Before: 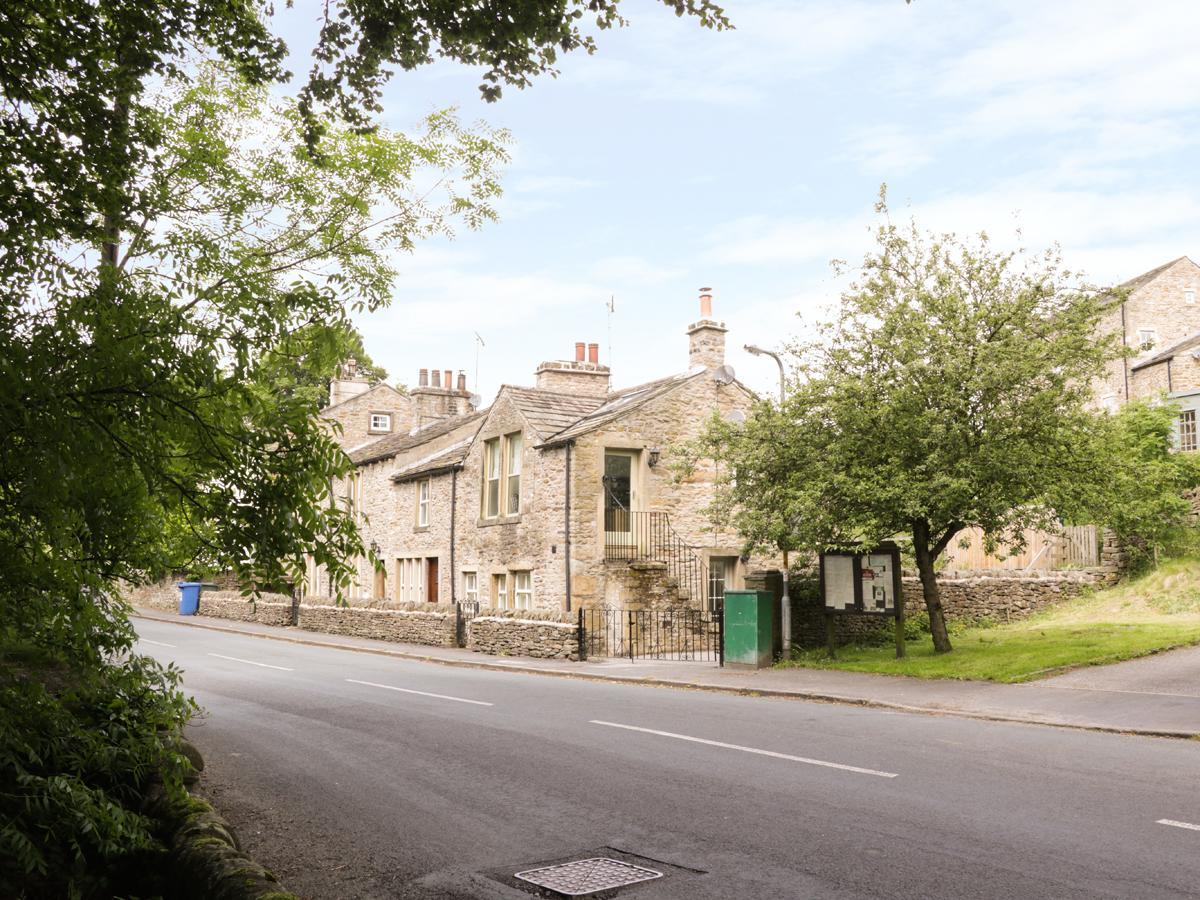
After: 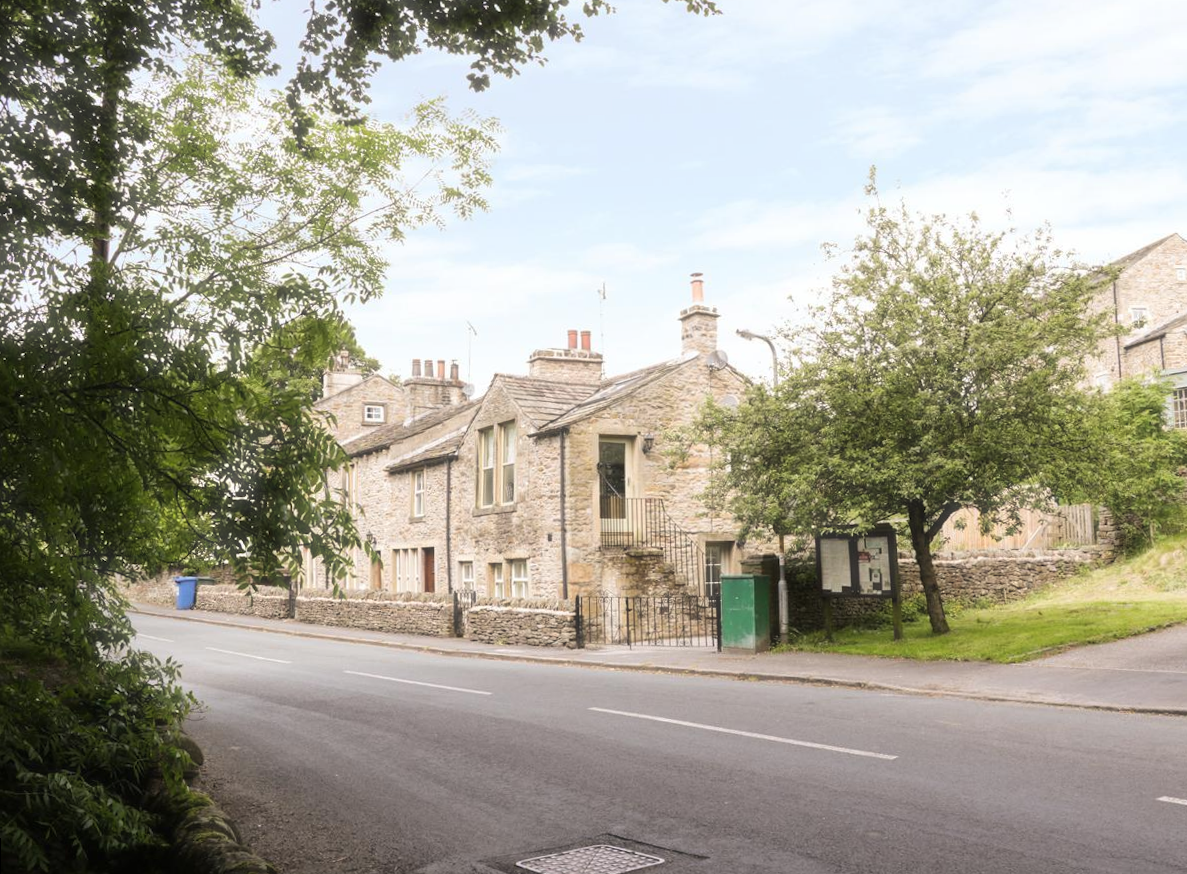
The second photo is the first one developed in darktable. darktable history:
rotate and perspective: rotation -1°, crop left 0.011, crop right 0.989, crop top 0.025, crop bottom 0.975
haze removal: strength -0.1, adaptive false
